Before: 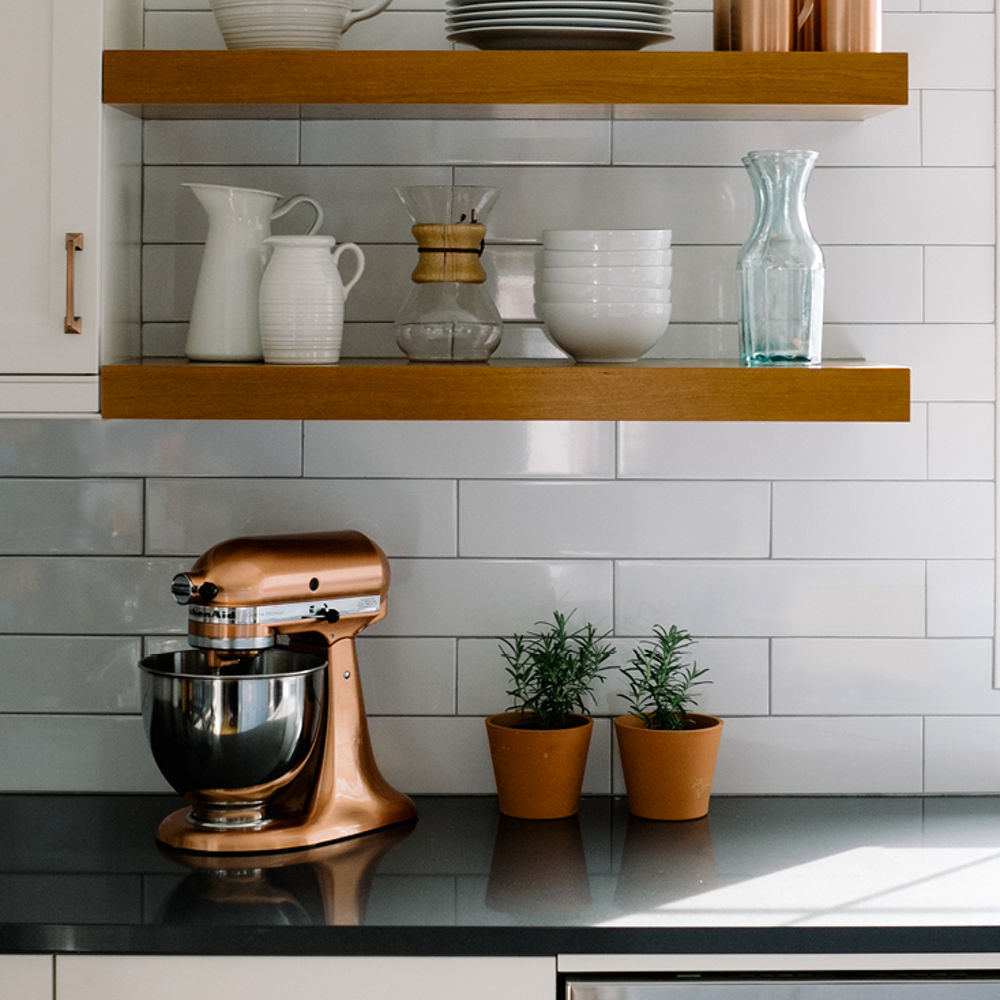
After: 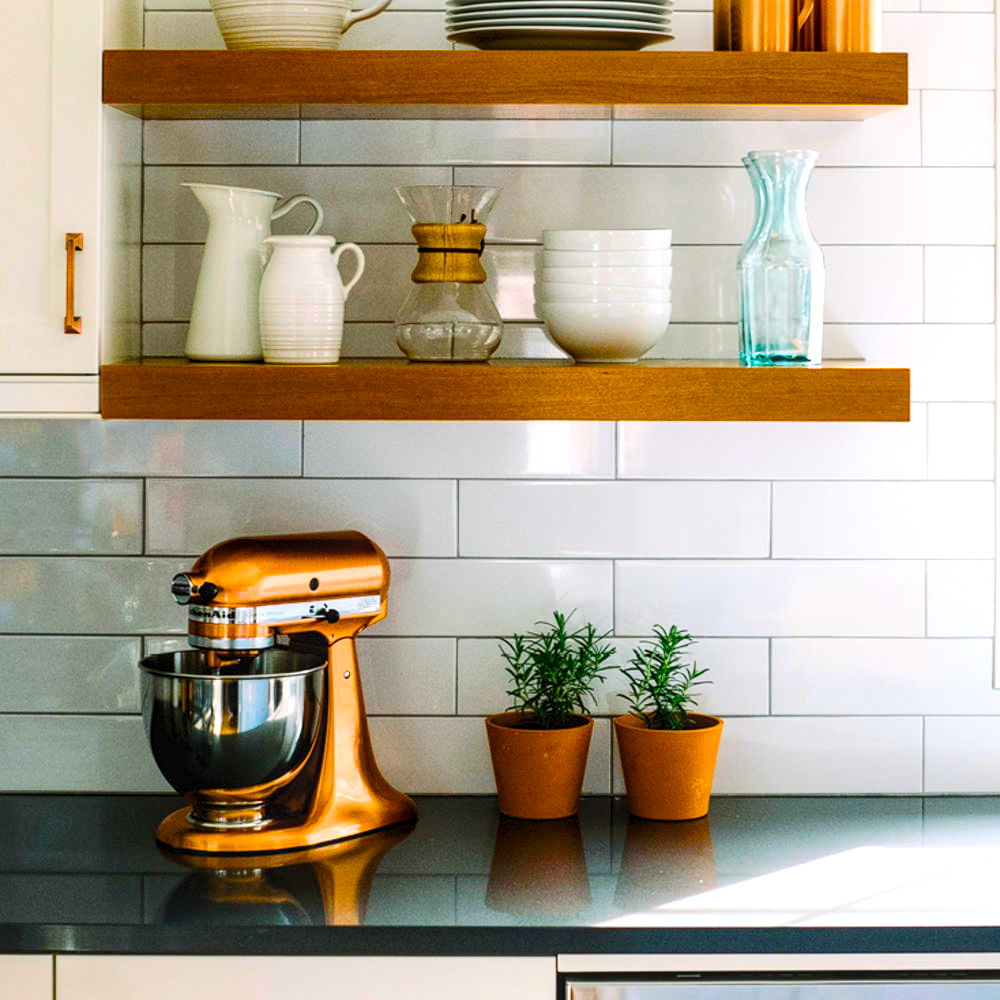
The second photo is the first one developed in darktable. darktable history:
contrast brightness saturation: contrast 0.2, brightness 0.16, saturation 0.22
local contrast: on, module defaults
color balance rgb: linear chroma grading › shadows 10%, linear chroma grading › highlights 10%, linear chroma grading › global chroma 15%, linear chroma grading › mid-tones 15%, perceptual saturation grading › global saturation 40%, perceptual saturation grading › highlights -25%, perceptual saturation grading › mid-tones 35%, perceptual saturation grading › shadows 35%, perceptual brilliance grading › global brilliance 11.29%, global vibrance 11.29%
